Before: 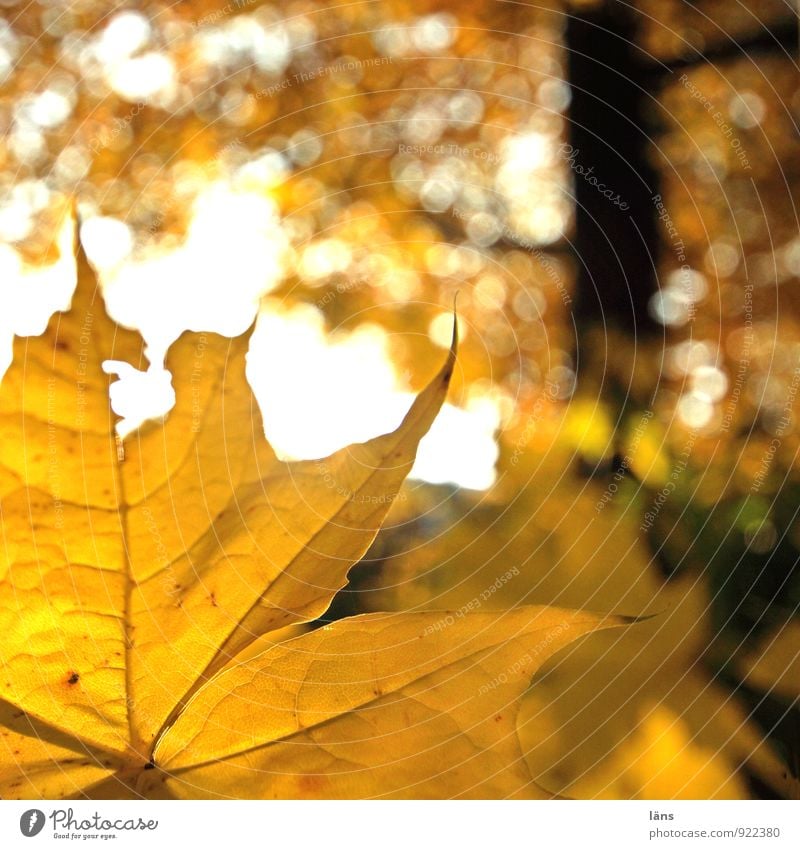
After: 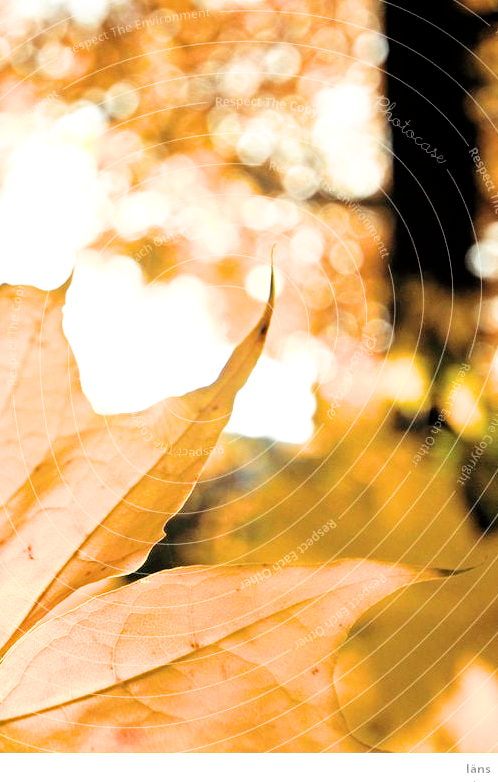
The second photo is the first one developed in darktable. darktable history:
filmic rgb: black relative exposure -5 EV, white relative exposure 3.5 EV, hardness 3.19, contrast 1.2, highlights saturation mix -50%
exposure: black level correction 0, exposure 1 EV, compensate exposure bias true, compensate highlight preservation false
crop and rotate: left 22.918%, top 5.629%, right 14.711%, bottom 2.247%
